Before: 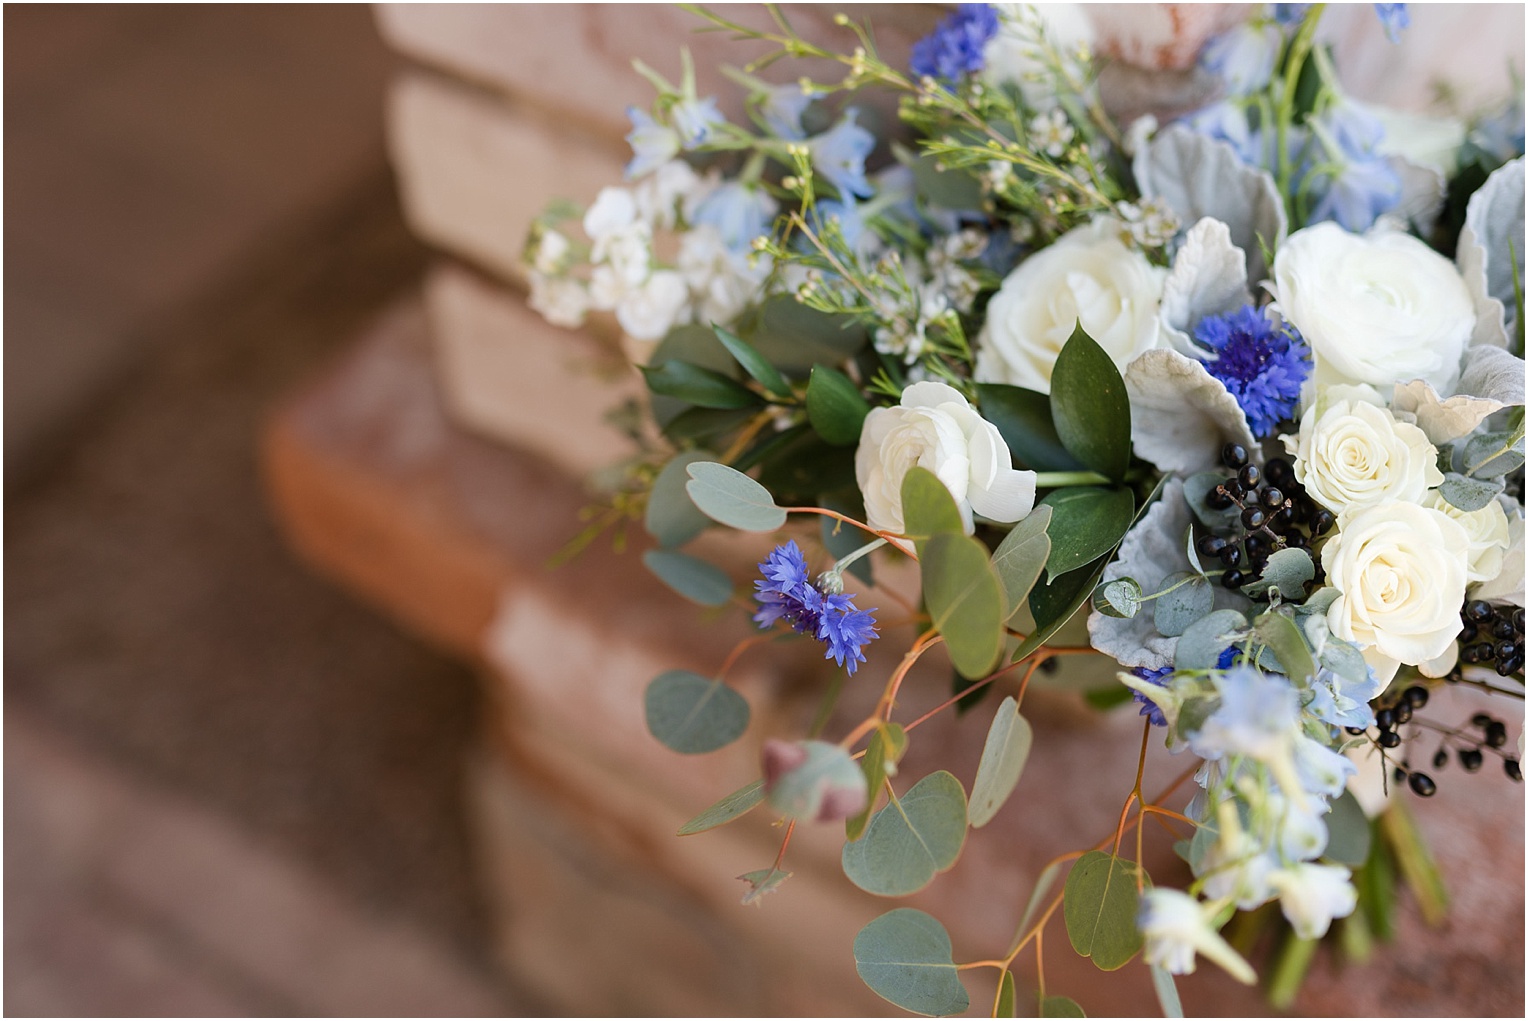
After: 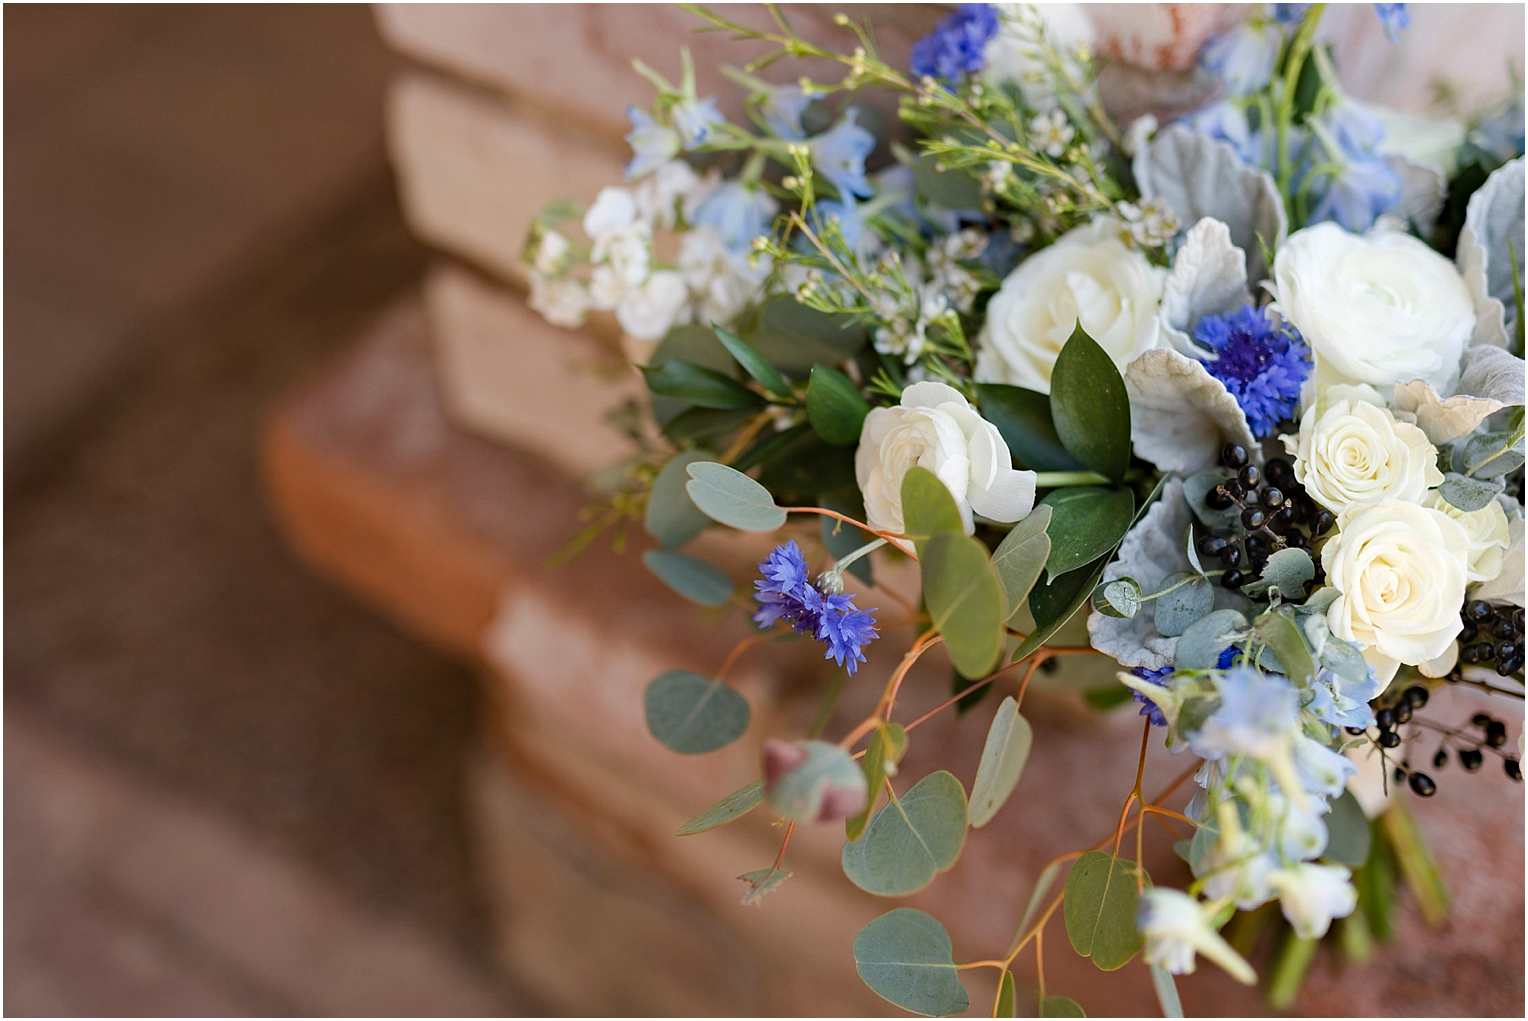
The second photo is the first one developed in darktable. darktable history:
color calibration: illuminant same as pipeline (D50), adaptation none (bypass), x 0.333, y 0.334, temperature 5022.65 K
haze removal: compatibility mode true, adaptive false
